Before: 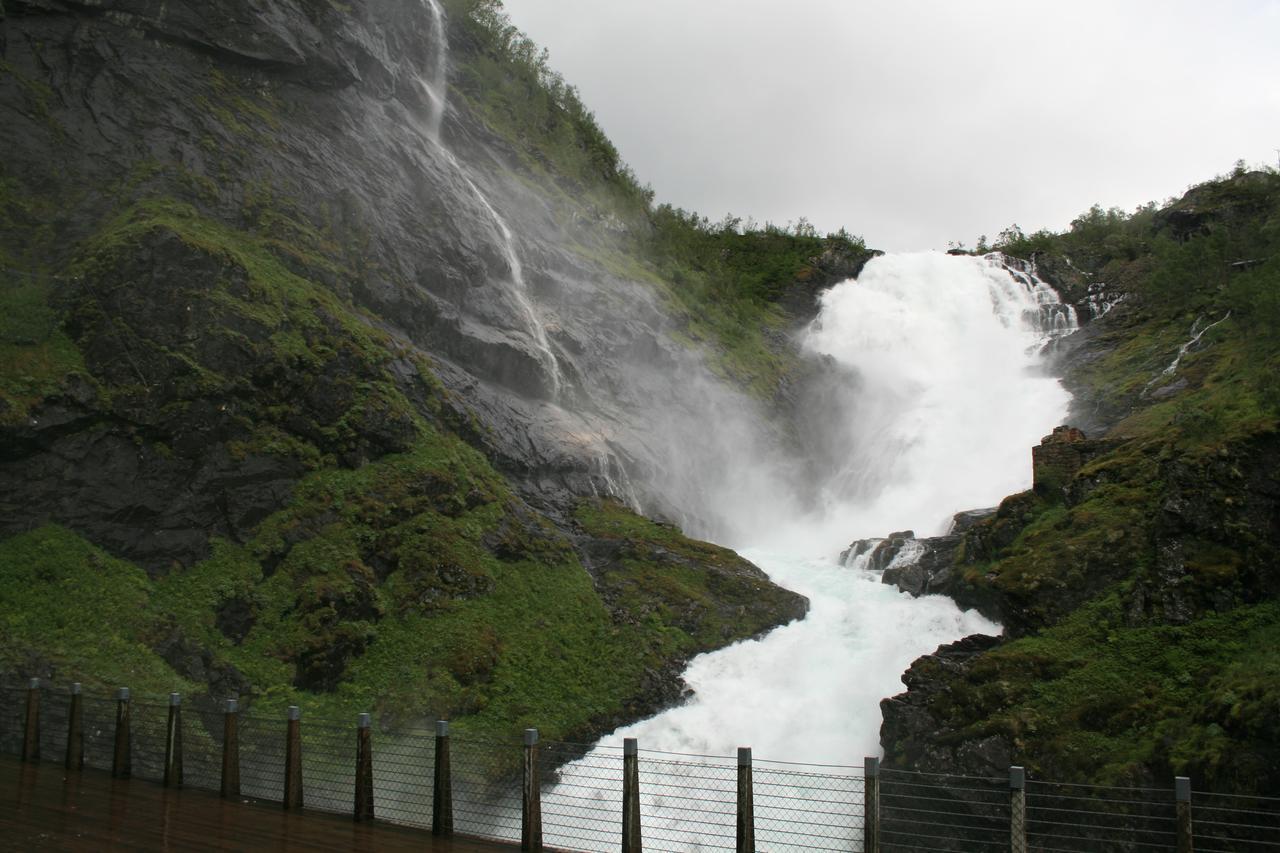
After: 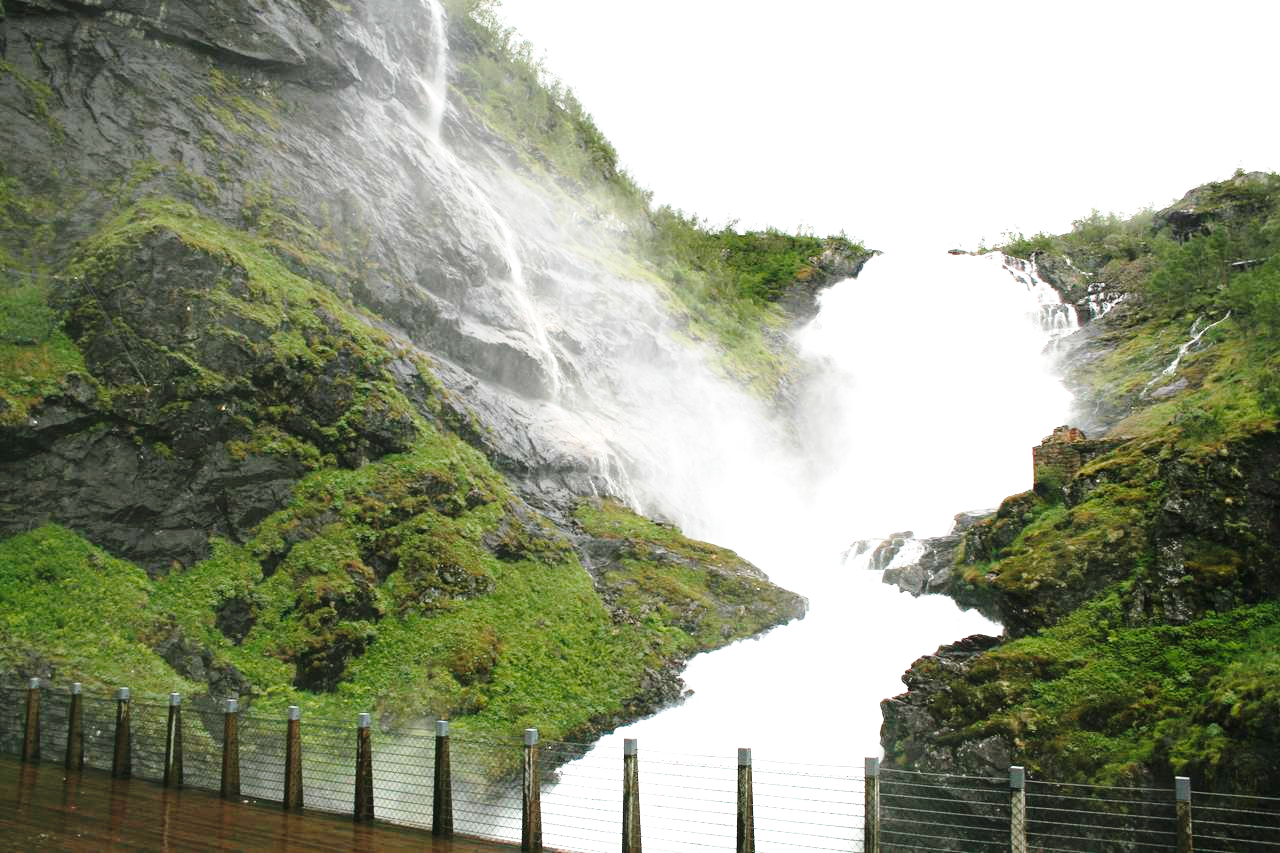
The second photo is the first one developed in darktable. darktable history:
base curve: curves: ch0 [(0, 0) (0.028, 0.03) (0.121, 0.232) (0.46, 0.748) (0.859, 0.968) (1, 1)], preserve colors none
exposure: black level correction 0, exposure 1.3 EV, compensate exposure bias true, compensate highlight preservation false
